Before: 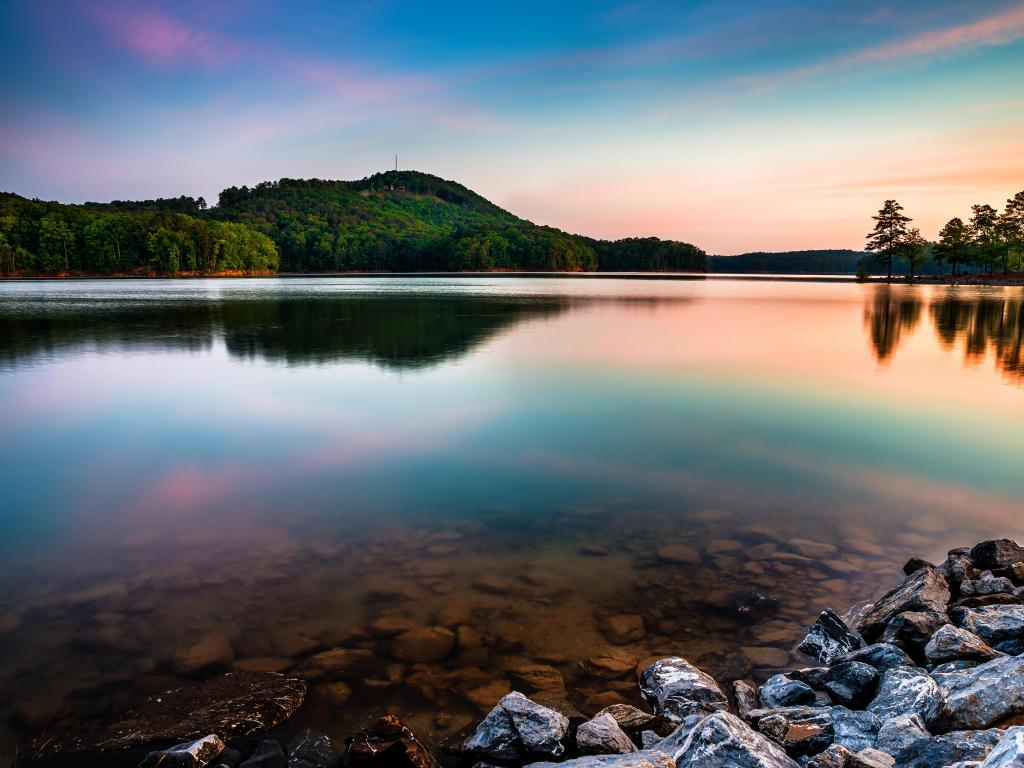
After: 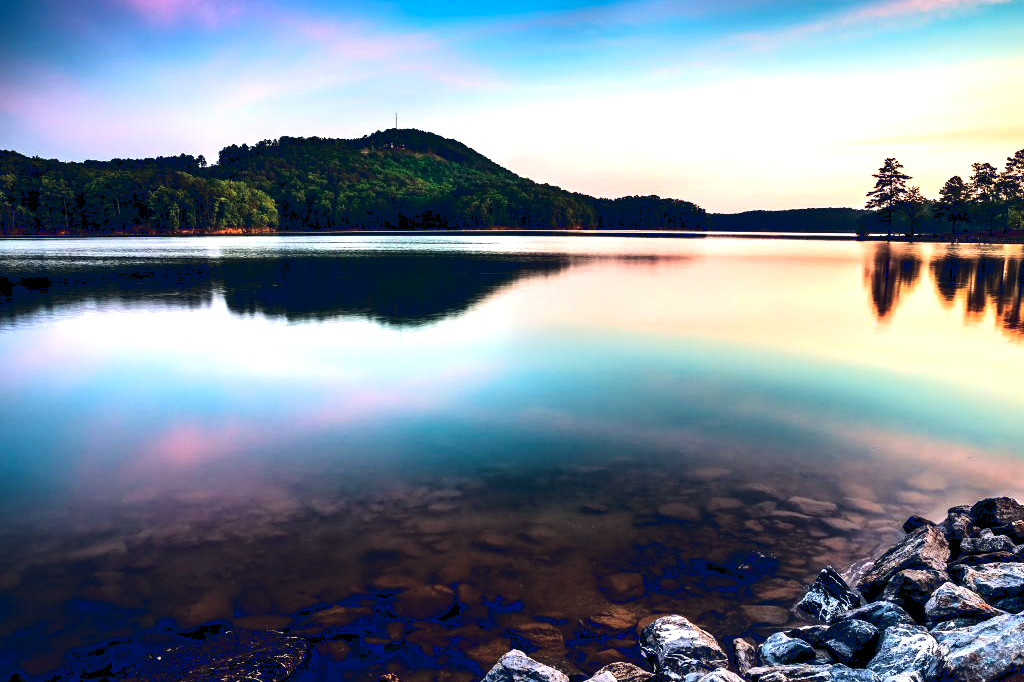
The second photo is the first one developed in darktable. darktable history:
crop and rotate: top 5.587%, bottom 5.589%
color balance rgb: global offset › luminance -0.295%, global offset › chroma 0.302%, global offset › hue 258.88°, linear chroma grading › global chroma 0.93%, perceptual saturation grading › global saturation 0.319%, perceptual brilliance grading › global brilliance 14.798%, perceptual brilliance grading › shadows -35.207%, global vibrance 9.351%
tone curve: curves: ch0 [(0, 0) (0.003, 0.042) (0.011, 0.043) (0.025, 0.047) (0.044, 0.059) (0.069, 0.07) (0.1, 0.085) (0.136, 0.107) (0.177, 0.139) (0.224, 0.185) (0.277, 0.258) (0.335, 0.34) (0.399, 0.434) (0.468, 0.526) (0.543, 0.623) (0.623, 0.709) (0.709, 0.794) (0.801, 0.866) (0.898, 0.919) (1, 1)], color space Lab, linked channels, preserve colors none
exposure: exposure 0.298 EV, compensate highlight preservation false
